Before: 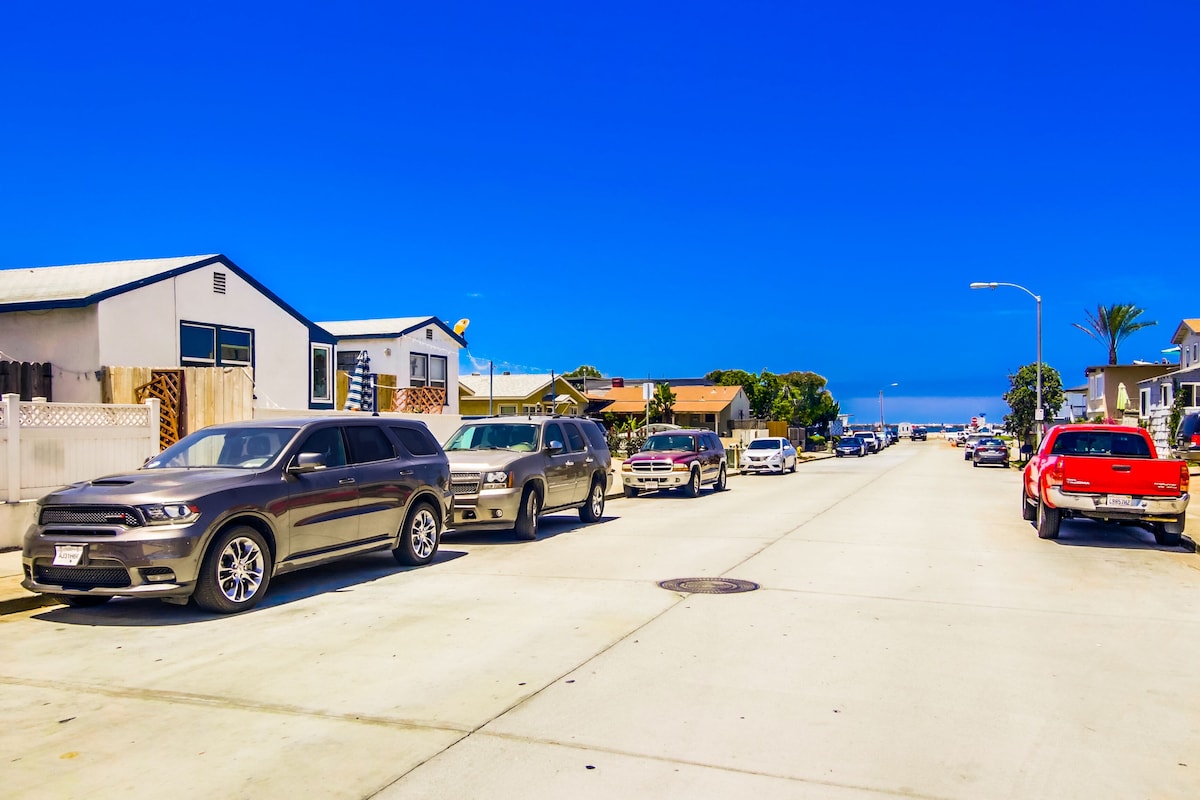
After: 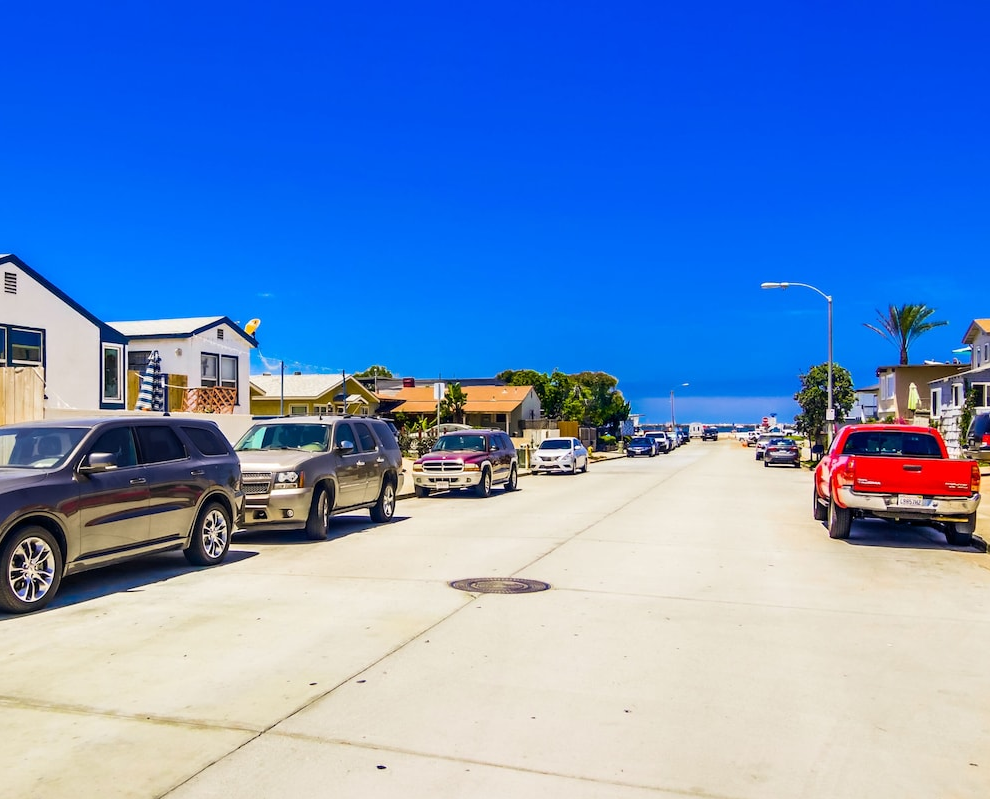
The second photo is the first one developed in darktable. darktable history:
crop: left 17.499%, bottom 0.017%
